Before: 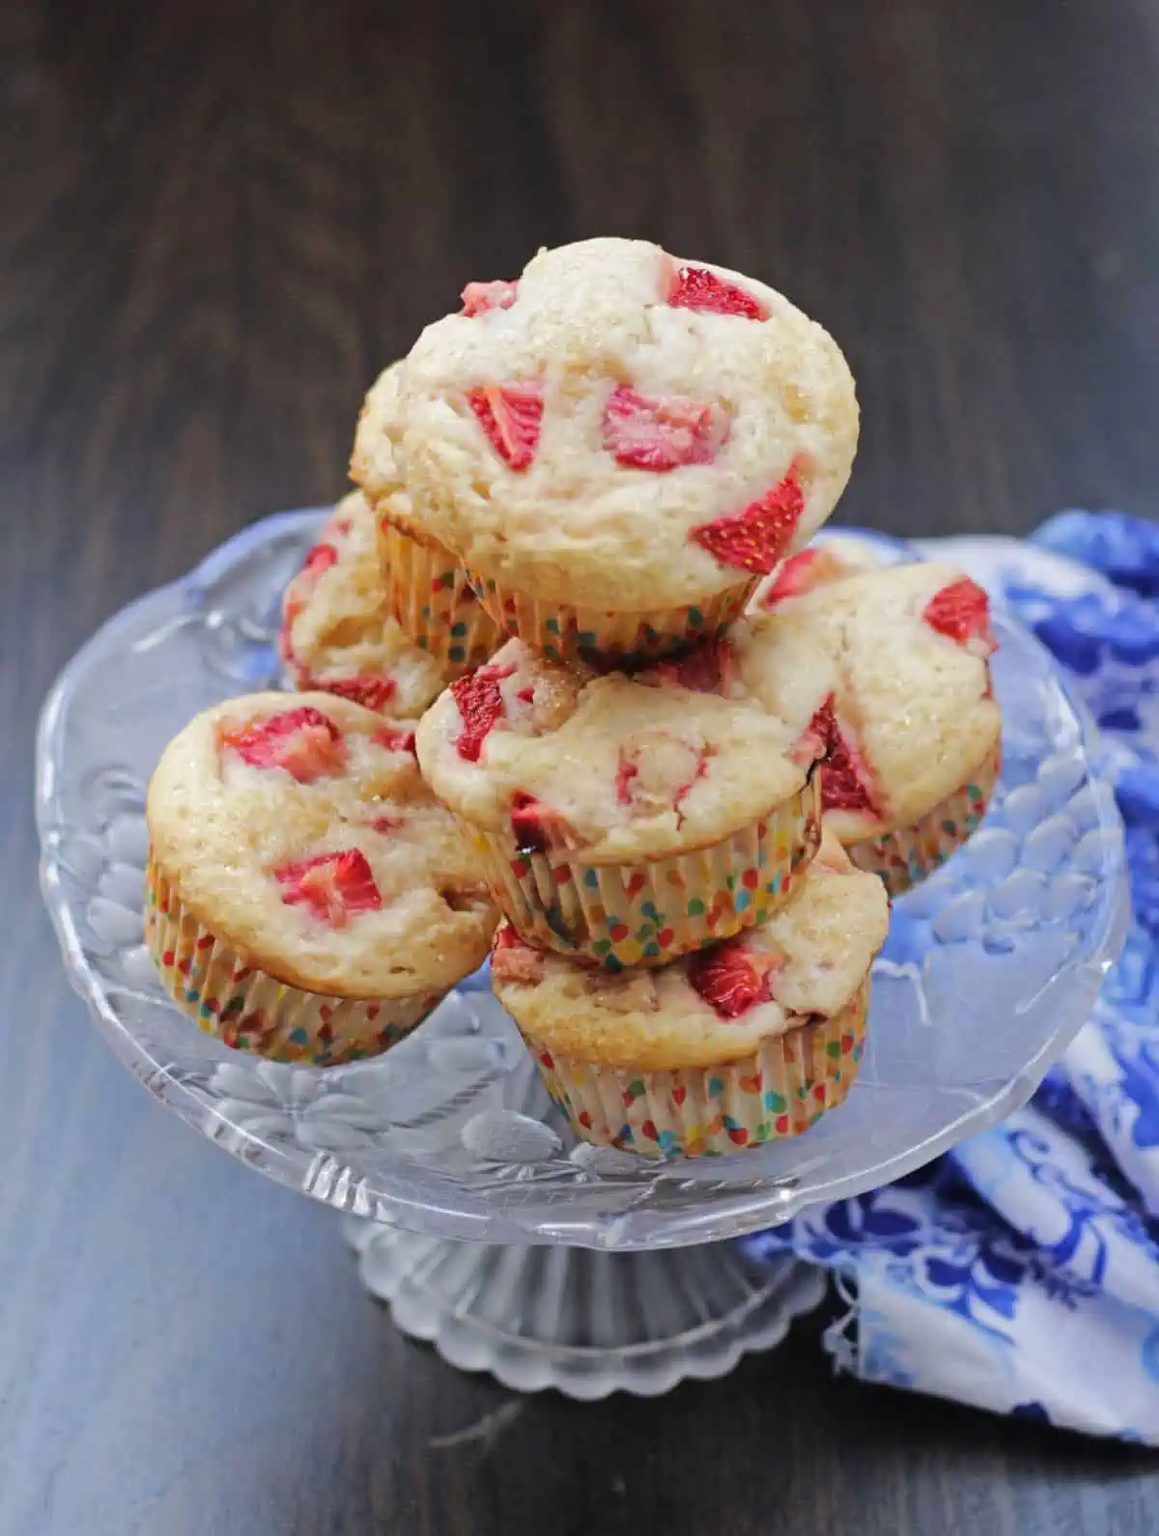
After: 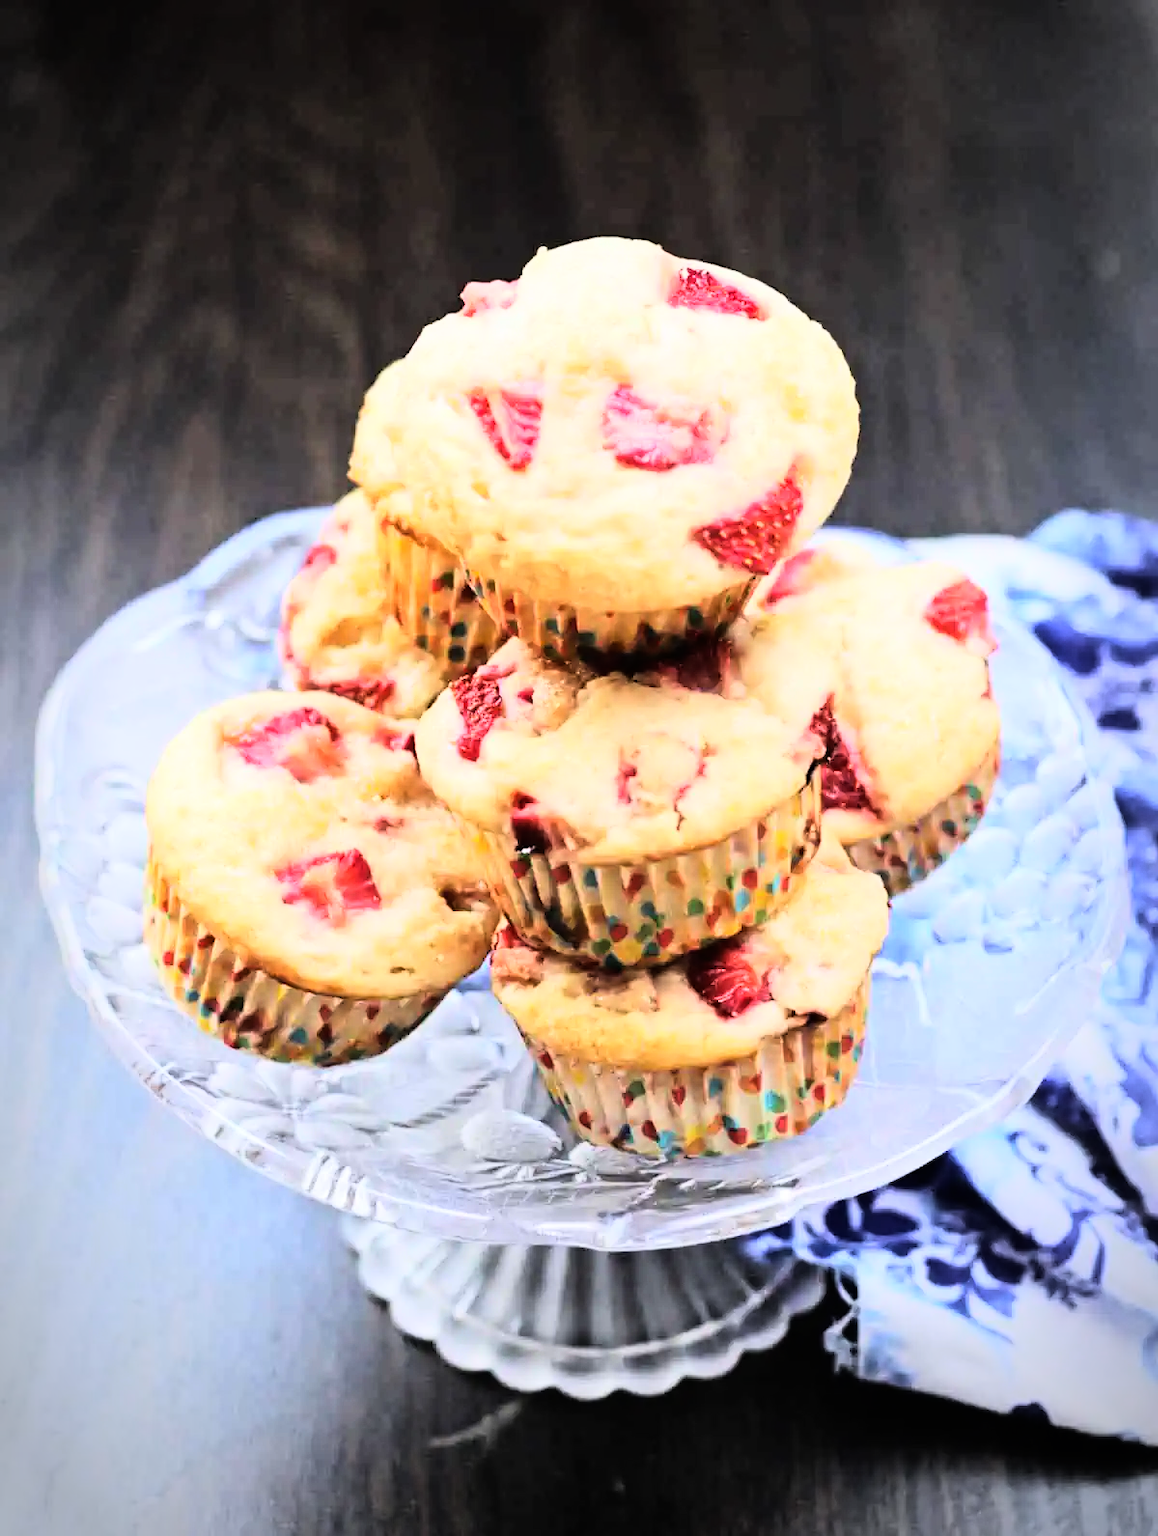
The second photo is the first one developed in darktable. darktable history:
vignetting: automatic ratio true
rgb curve: curves: ch0 [(0, 0) (0.21, 0.15) (0.24, 0.21) (0.5, 0.75) (0.75, 0.96) (0.89, 0.99) (1, 1)]; ch1 [(0, 0.02) (0.21, 0.13) (0.25, 0.2) (0.5, 0.67) (0.75, 0.9) (0.89, 0.97) (1, 1)]; ch2 [(0, 0.02) (0.21, 0.13) (0.25, 0.2) (0.5, 0.67) (0.75, 0.9) (0.89, 0.97) (1, 1)], compensate middle gray true
